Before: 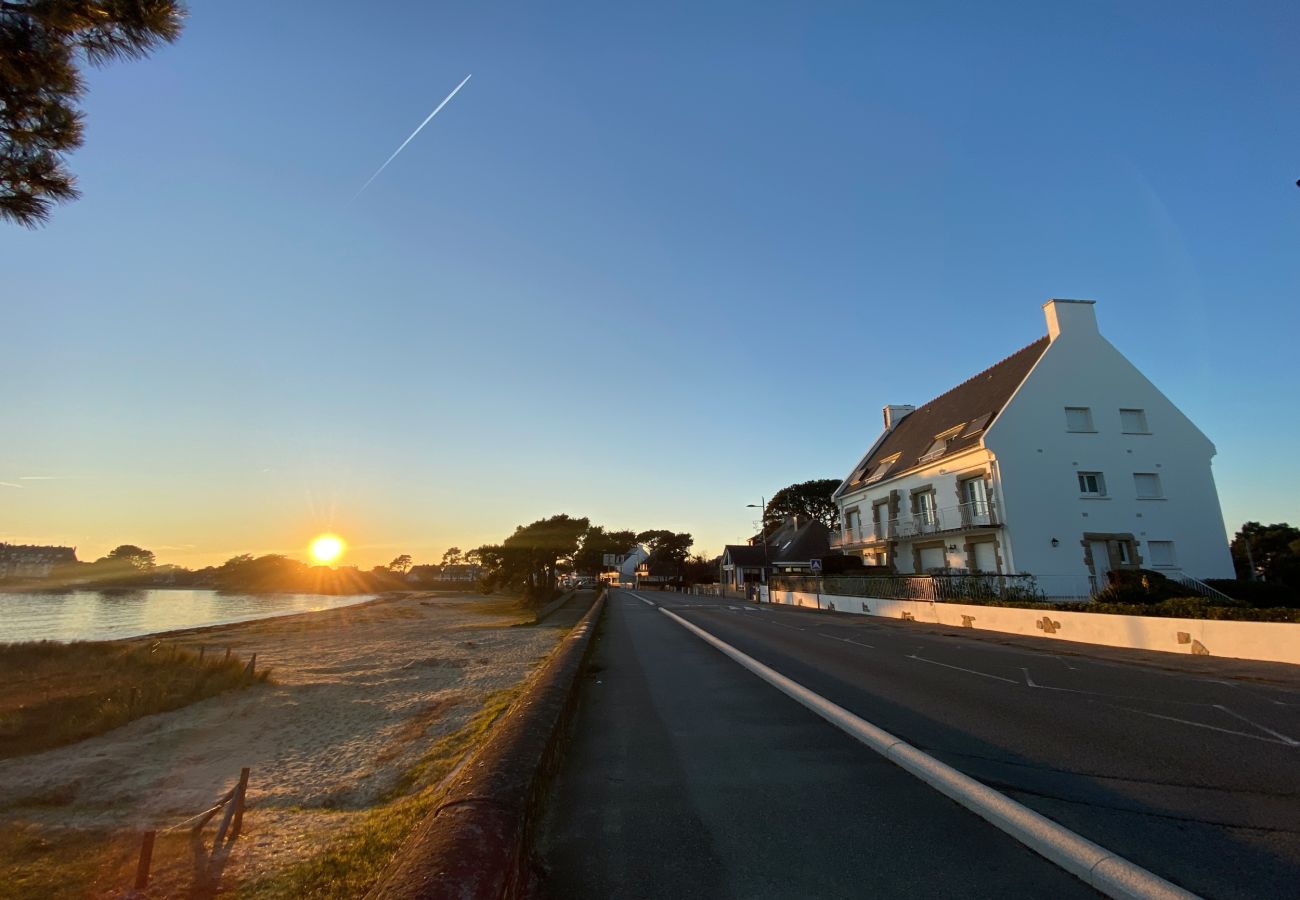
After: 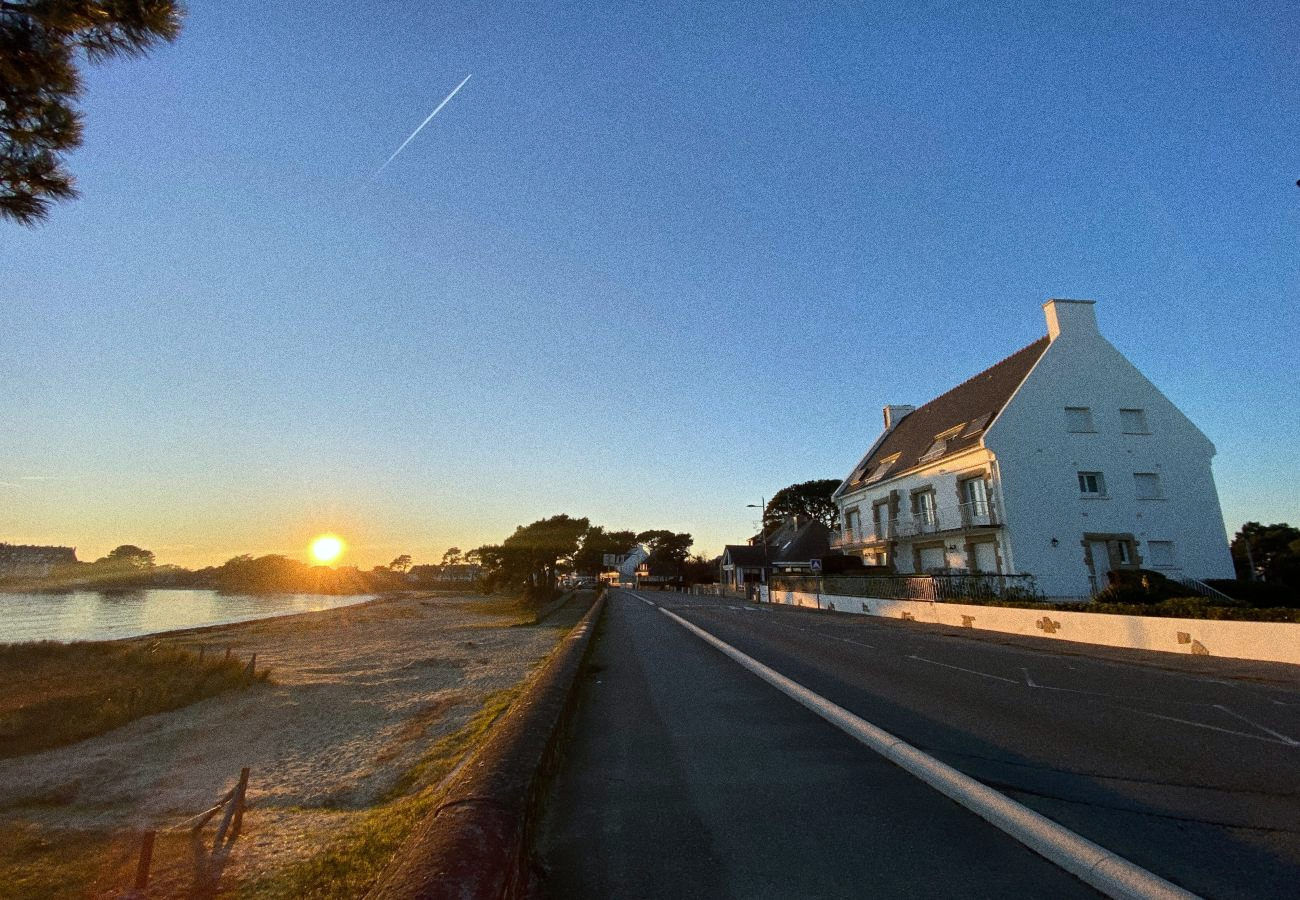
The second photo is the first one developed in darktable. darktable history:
grain: coarseness 0.09 ISO, strength 40%
white balance: red 0.976, blue 1.04
